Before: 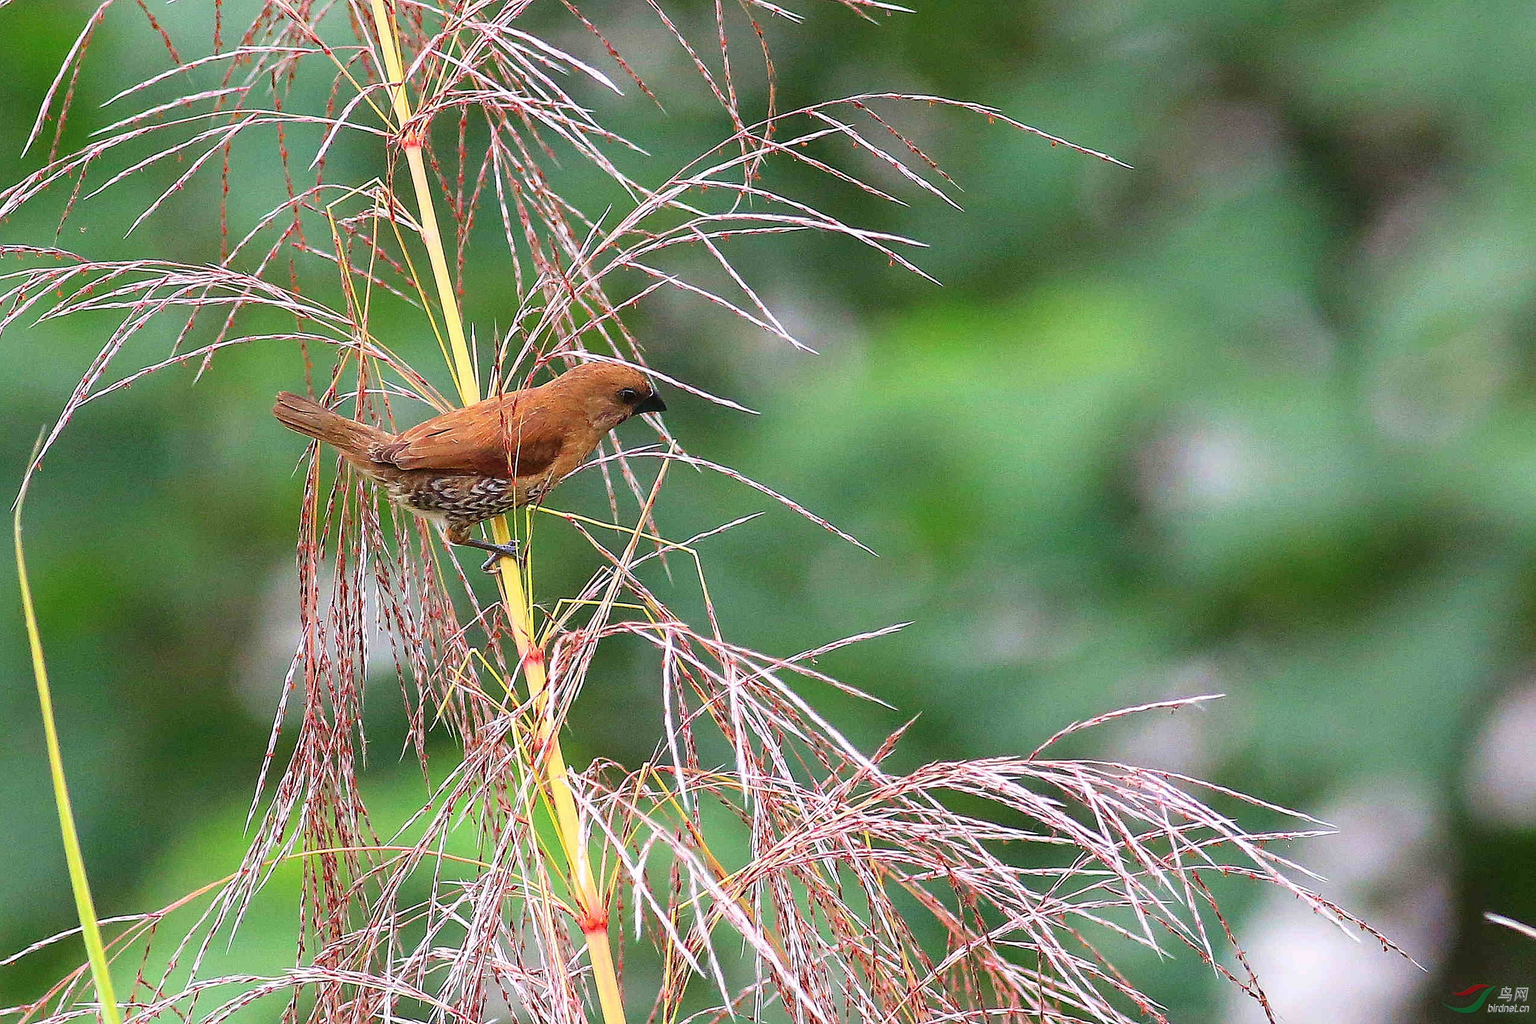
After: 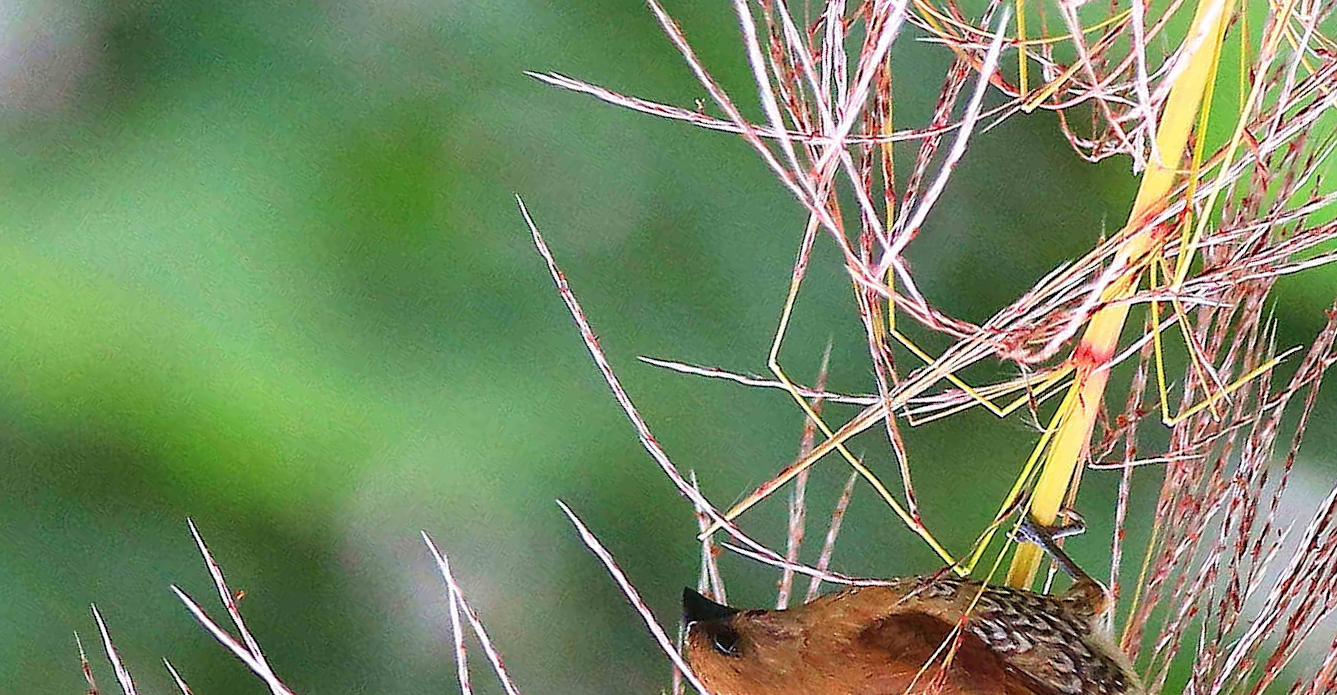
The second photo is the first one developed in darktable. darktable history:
crop and rotate: angle 147.81°, left 9.142%, top 15.628%, right 4.453%, bottom 16.957%
